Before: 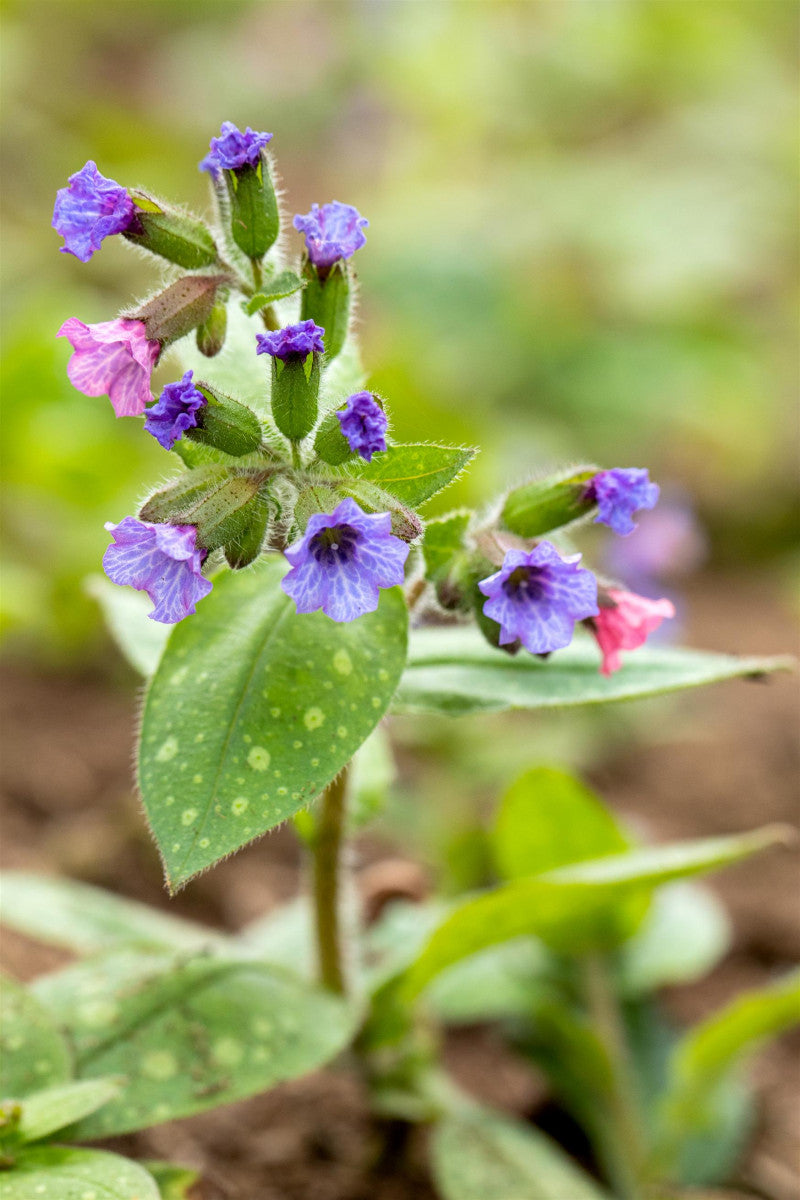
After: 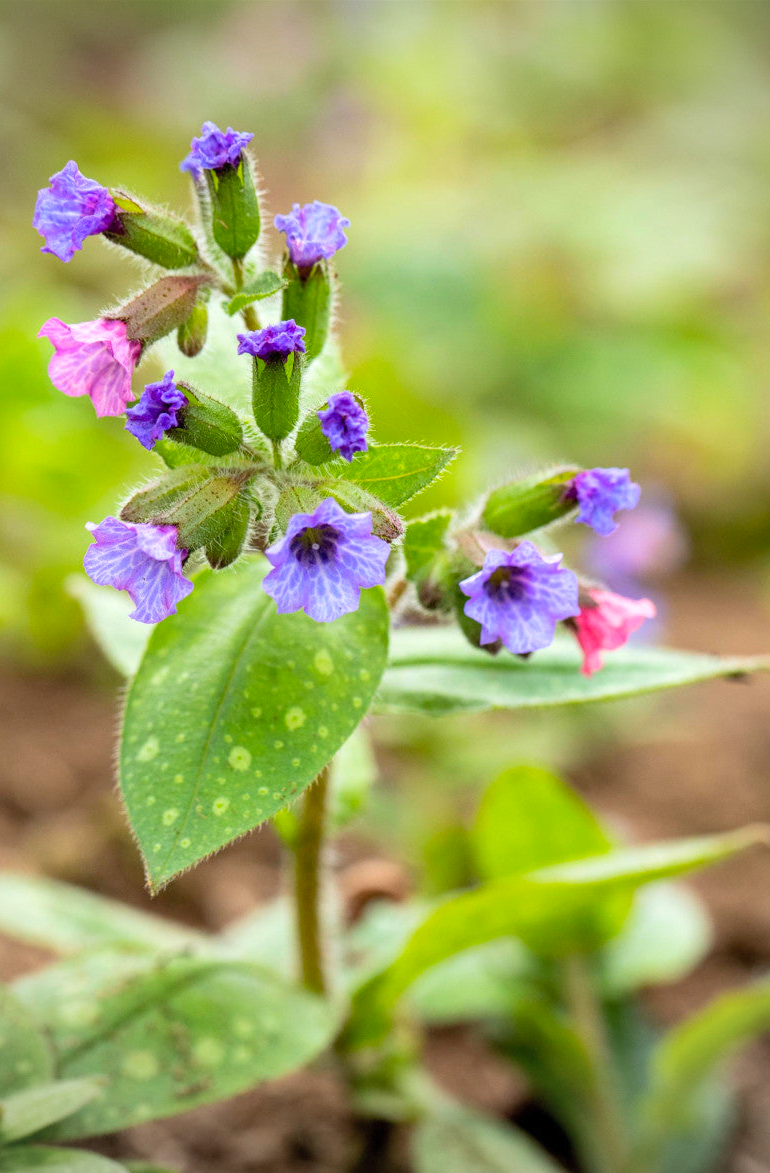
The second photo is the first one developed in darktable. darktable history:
crop and rotate: left 2.536%, right 1.107%, bottom 2.246%
contrast brightness saturation: contrast 0.07, brightness 0.08, saturation 0.18
vignetting: on, module defaults
